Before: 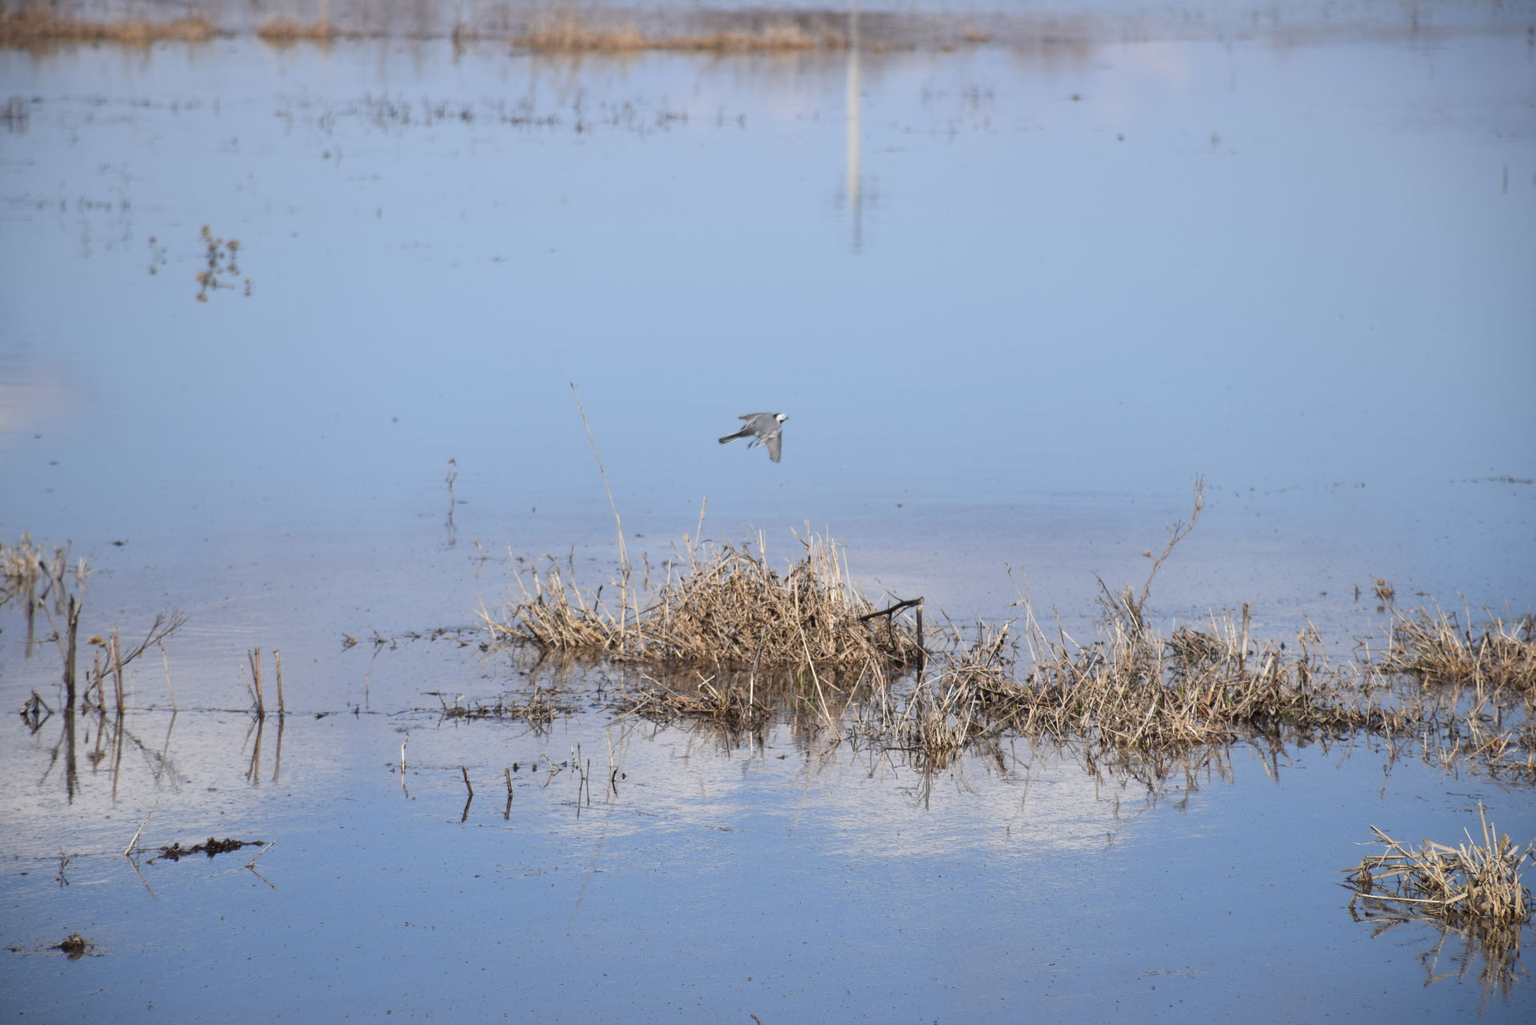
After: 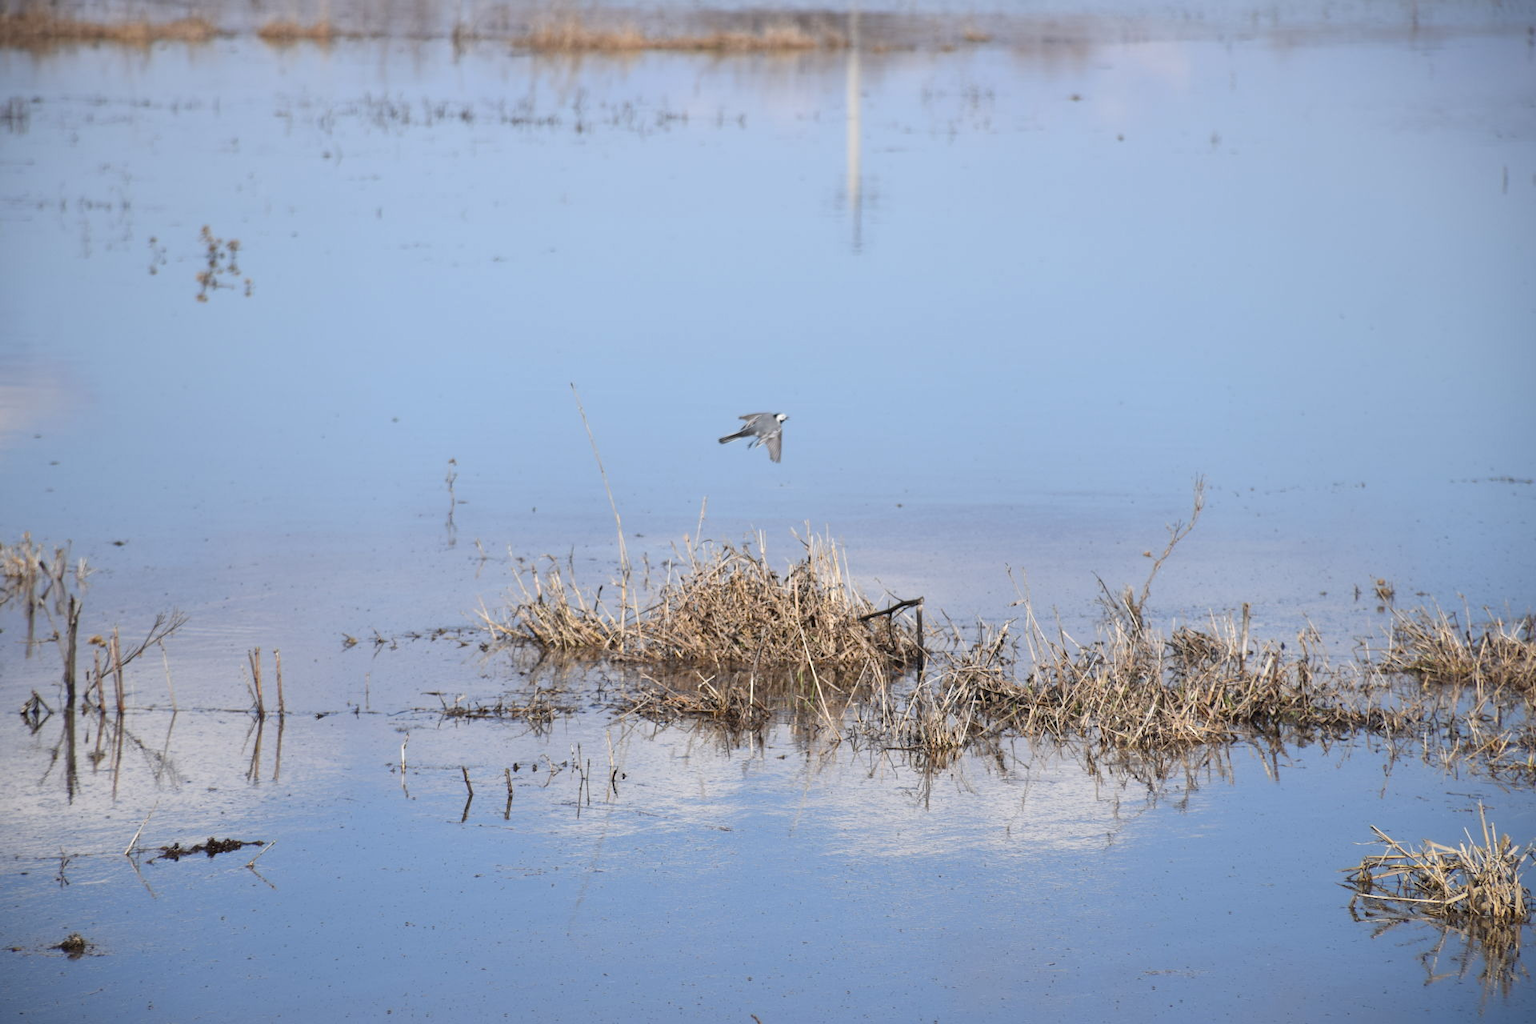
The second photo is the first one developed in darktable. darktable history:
exposure: exposure 0.129 EV, compensate exposure bias true, compensate highlight preservation false
